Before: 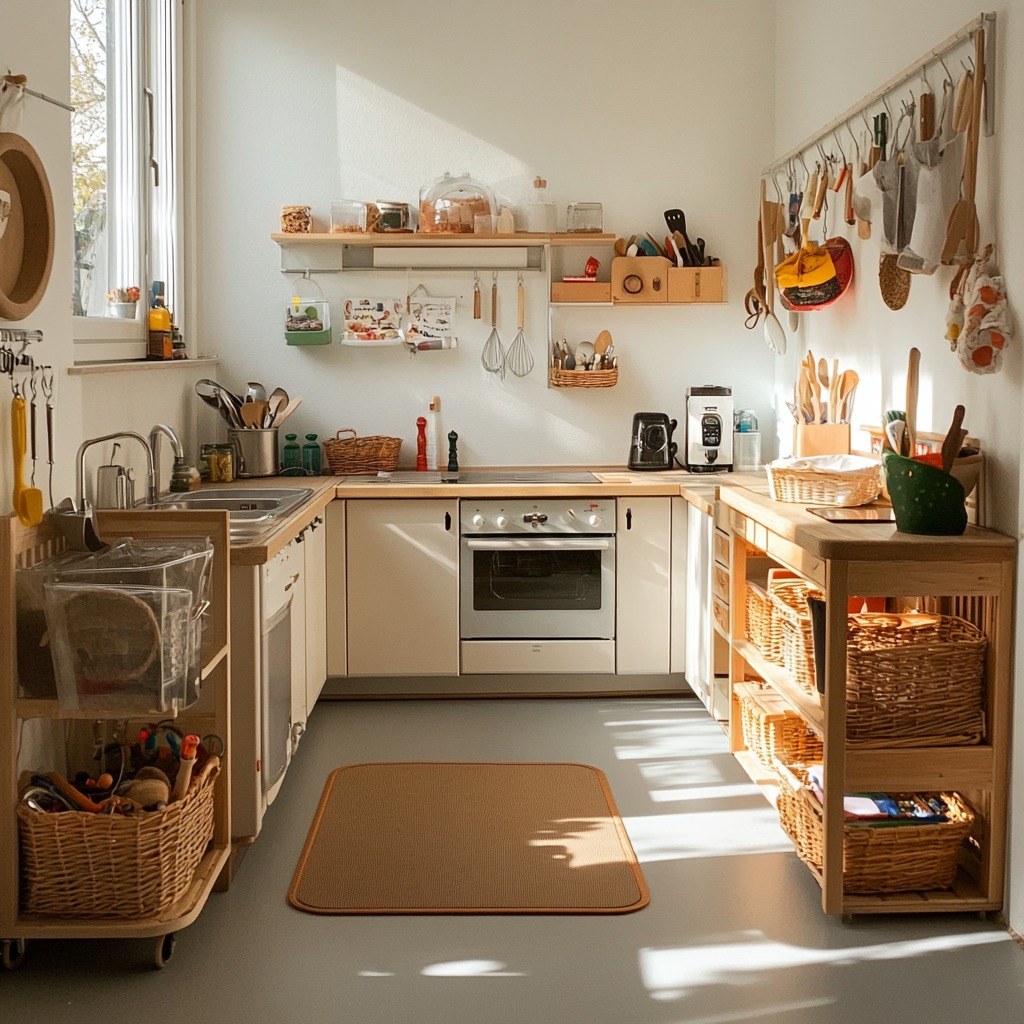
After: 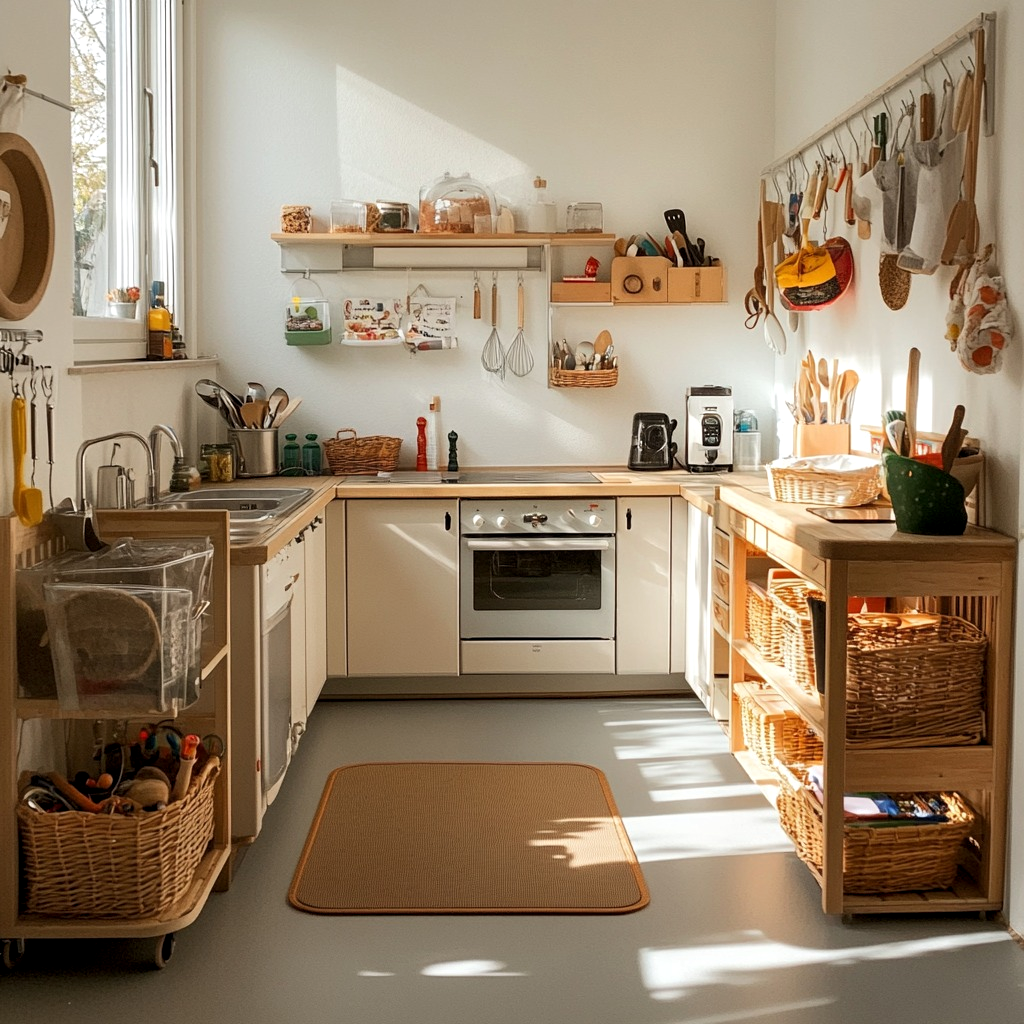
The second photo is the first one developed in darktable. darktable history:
local contrast: highlights 100%, shadows 100%, detail 120%, midtone range 0.2
levels: levels [0.016, 0.5, 0.996]
